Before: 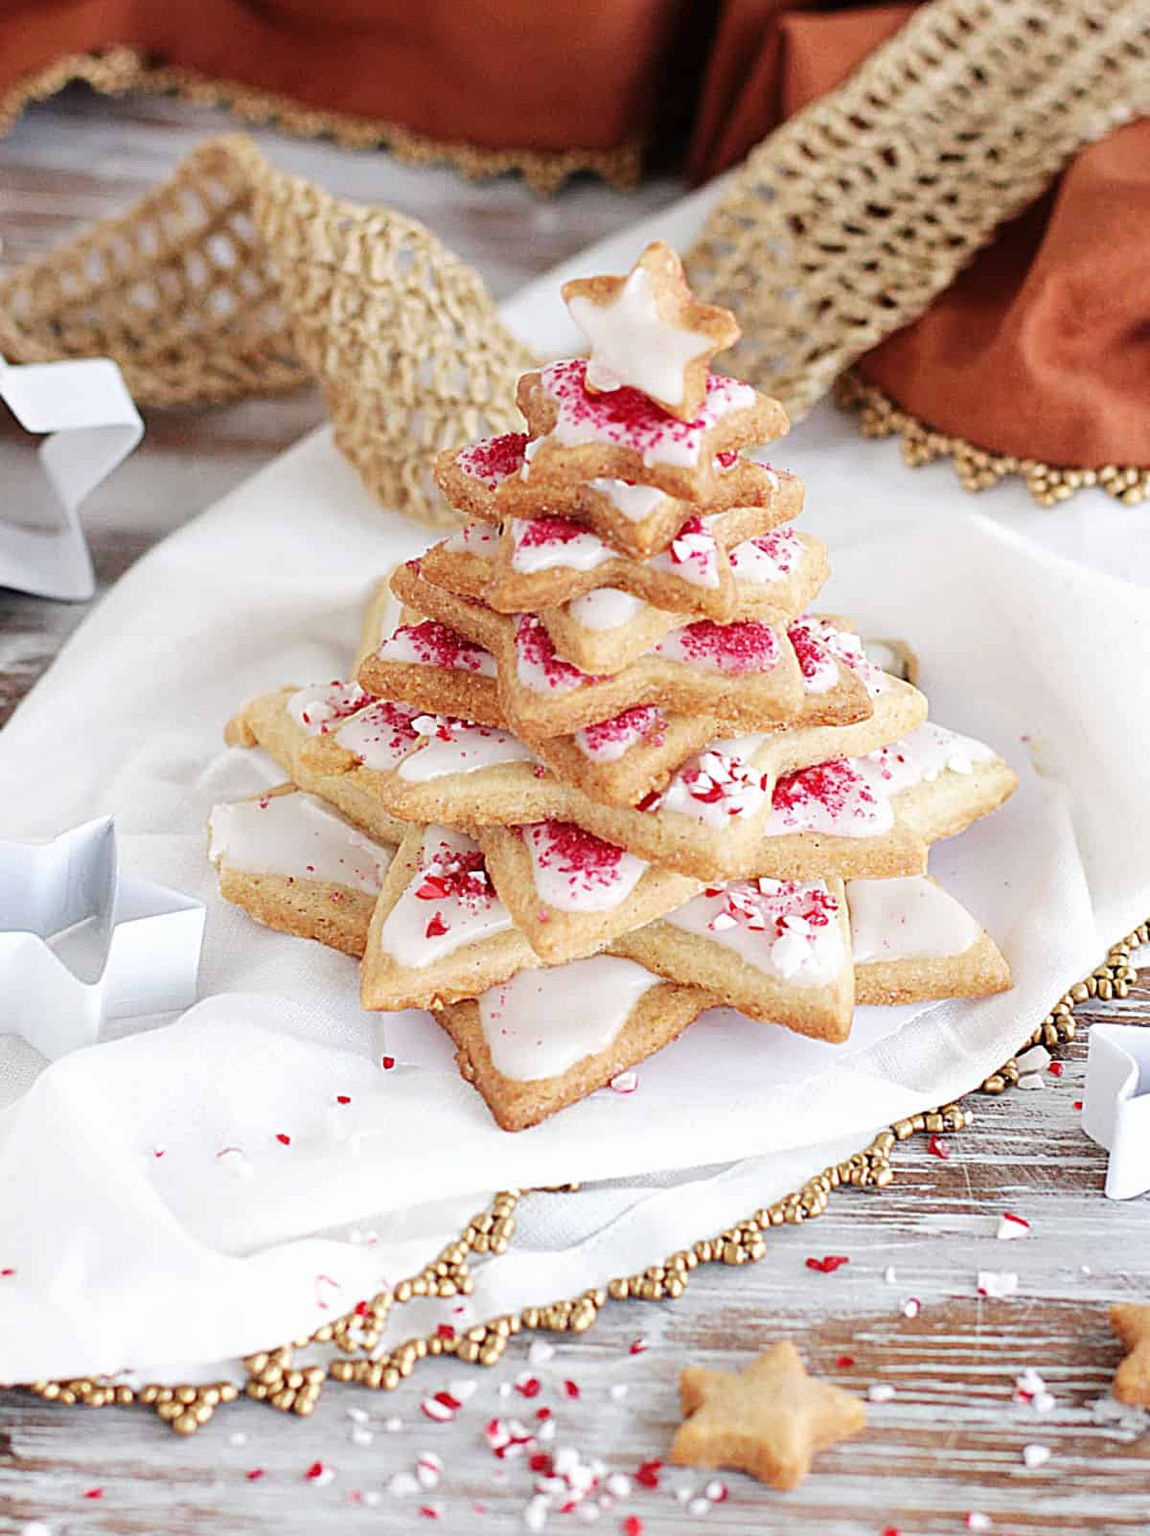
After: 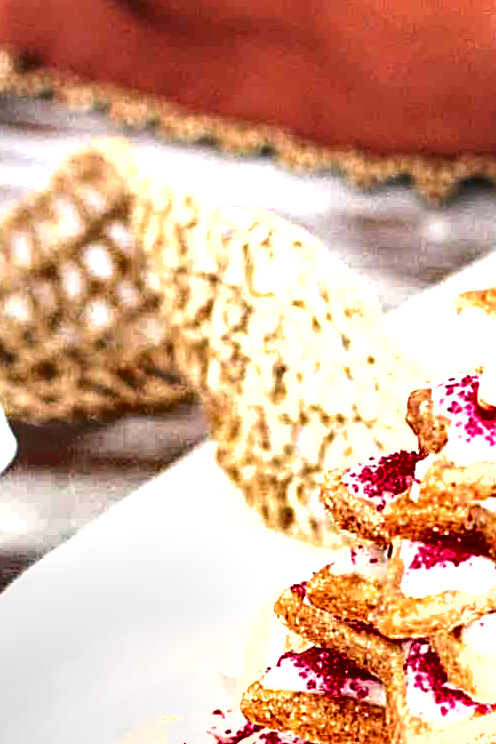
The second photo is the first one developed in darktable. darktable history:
shadows and highlights: shadows 22.81, highlights -48.87, soften with gaussian
crop and rotate: left 11.085%, top 0.094%, right 47.533%, bottom 53.462%
local contrast: detail 130%
exposure: black level correction 0, exposure 1.293 EV, compensate exposure bias true, compensate highlight preservation false
